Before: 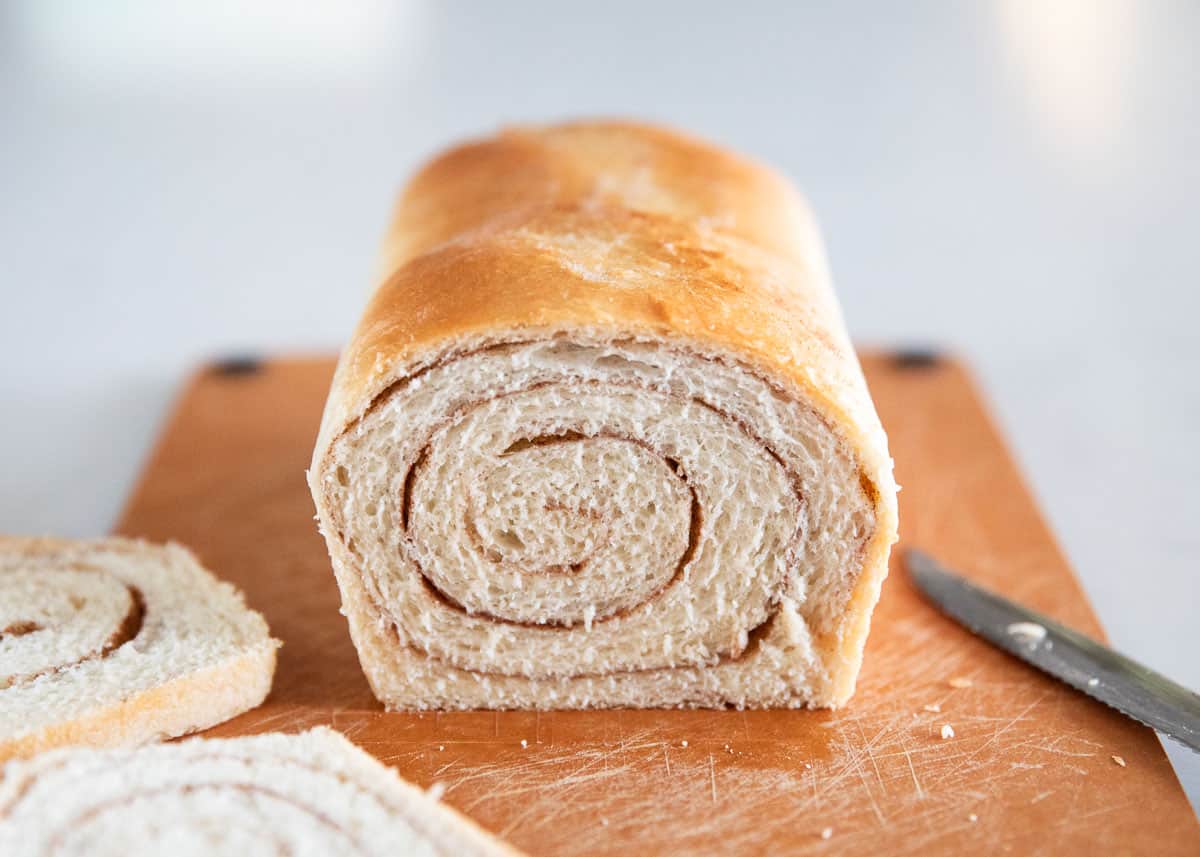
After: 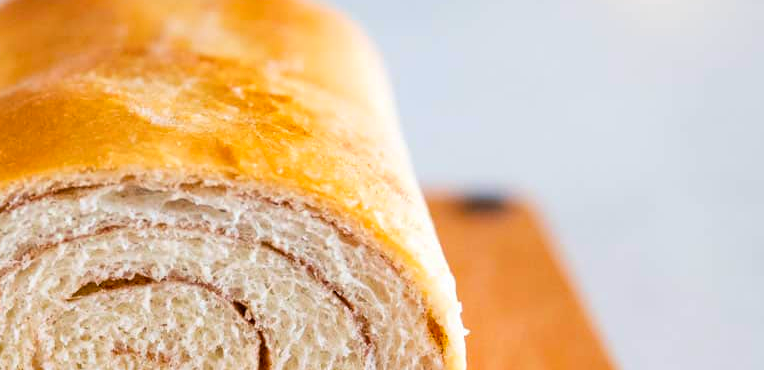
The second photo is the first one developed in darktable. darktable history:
color balance rgb: linear chroma grading › global chroma 13.3%, global vibrance 41.49%
crop: left 36.005%, top 18.293%, right 0.31%, bottom 38.444%
